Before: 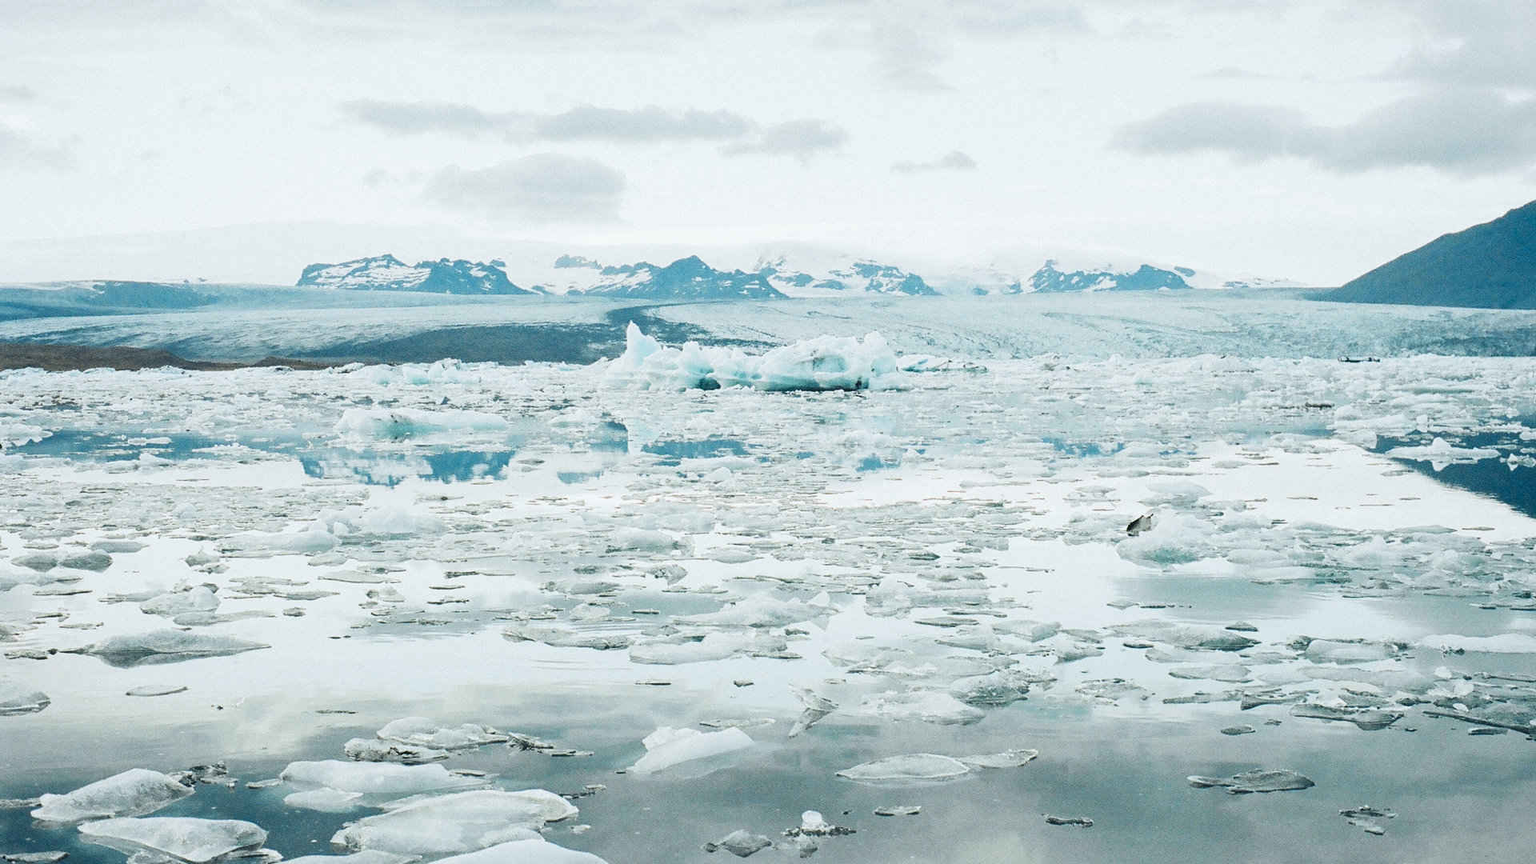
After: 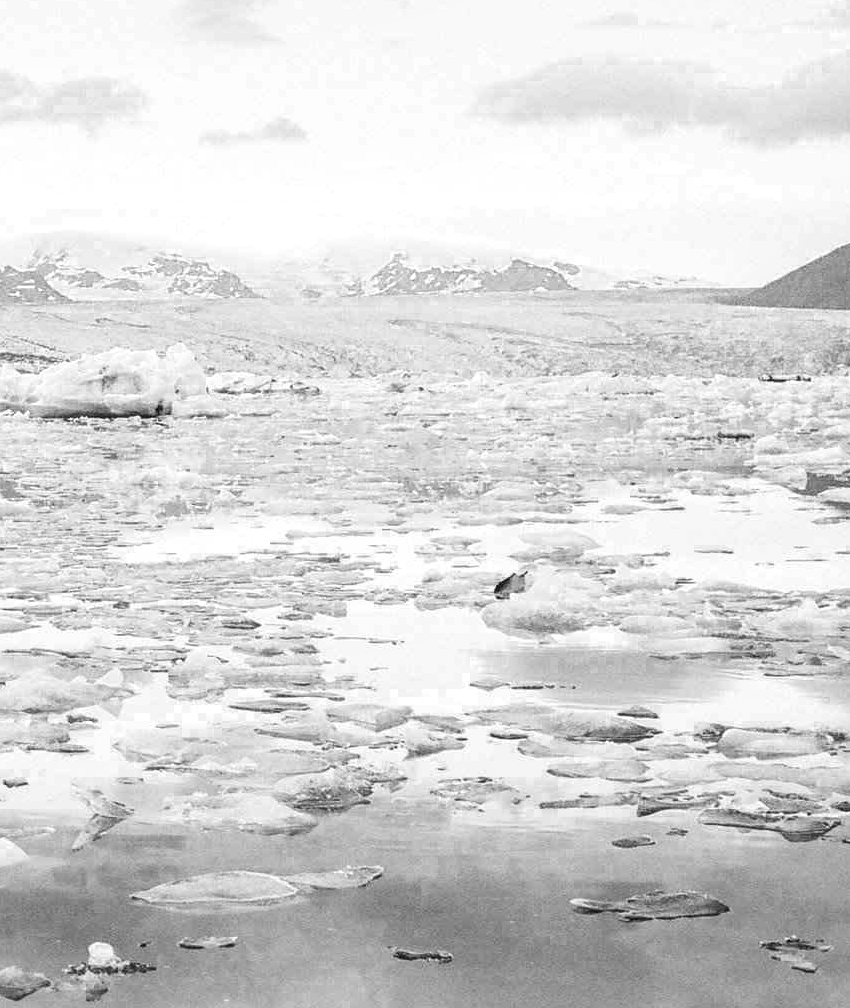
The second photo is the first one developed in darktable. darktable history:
crop: left 47.628%, top 6.643%, right 7.874%
color zones: curves: ch0 [(0.287, 0.048) (0.493, 0.484) (0.737, 0.816)]; ch1 [(0, 0) (0.143, 0) (0.286, 0) (0.429, 0) (0.571, 0) (0.714, 0) (0.857, 0)]
local contrast: on, module defaults
